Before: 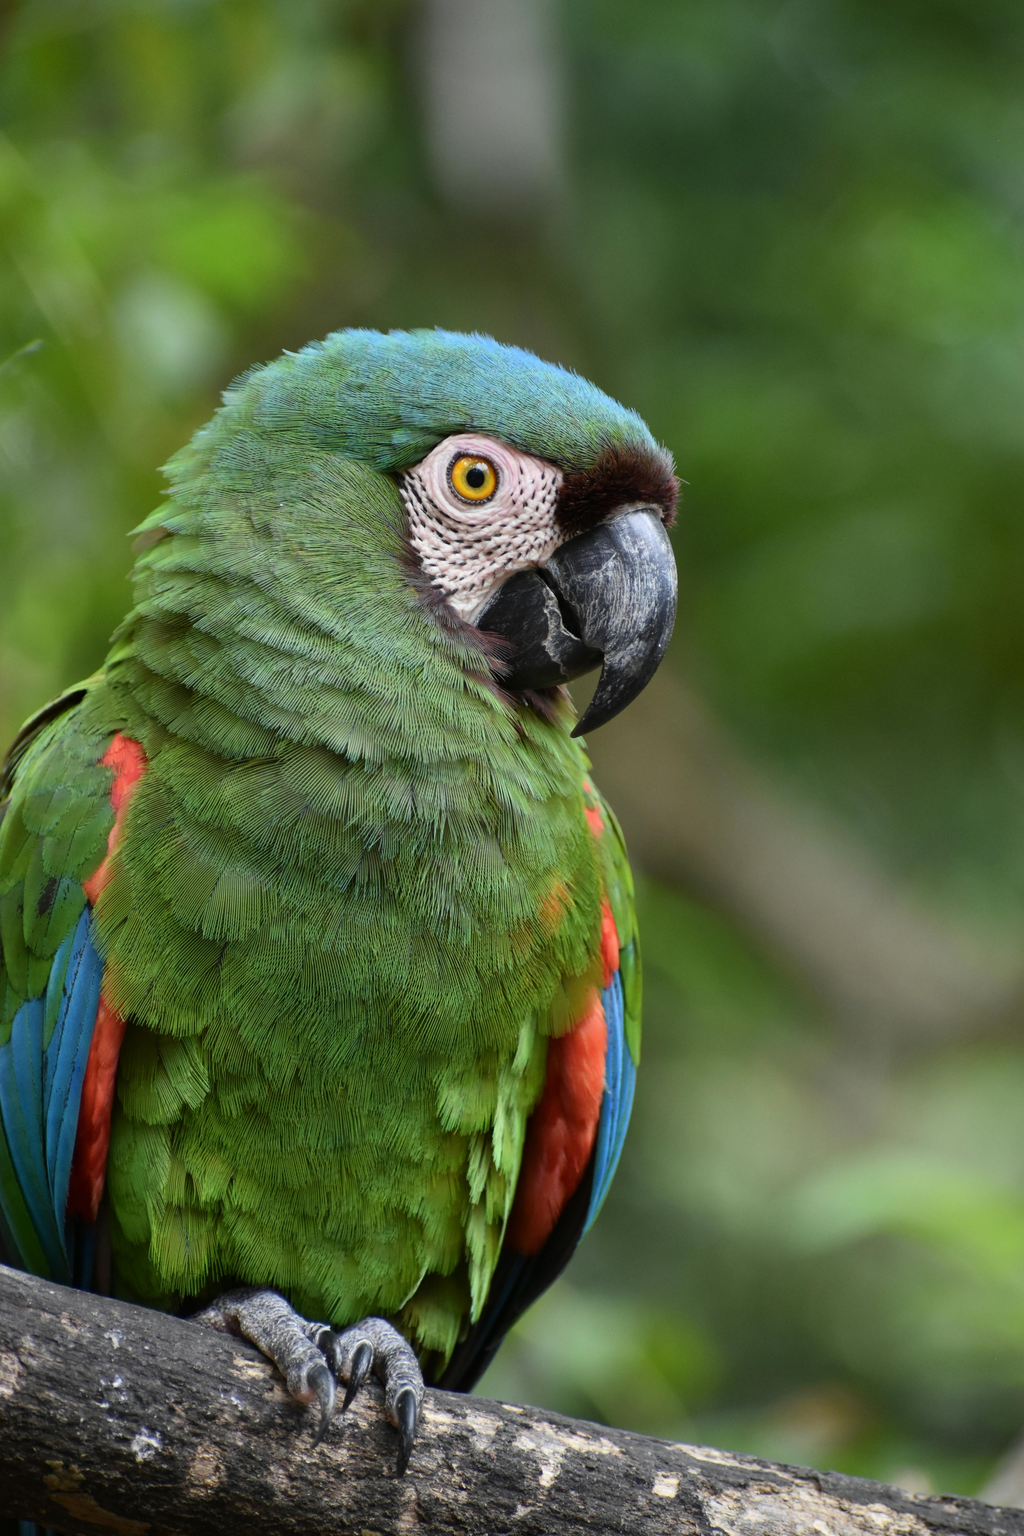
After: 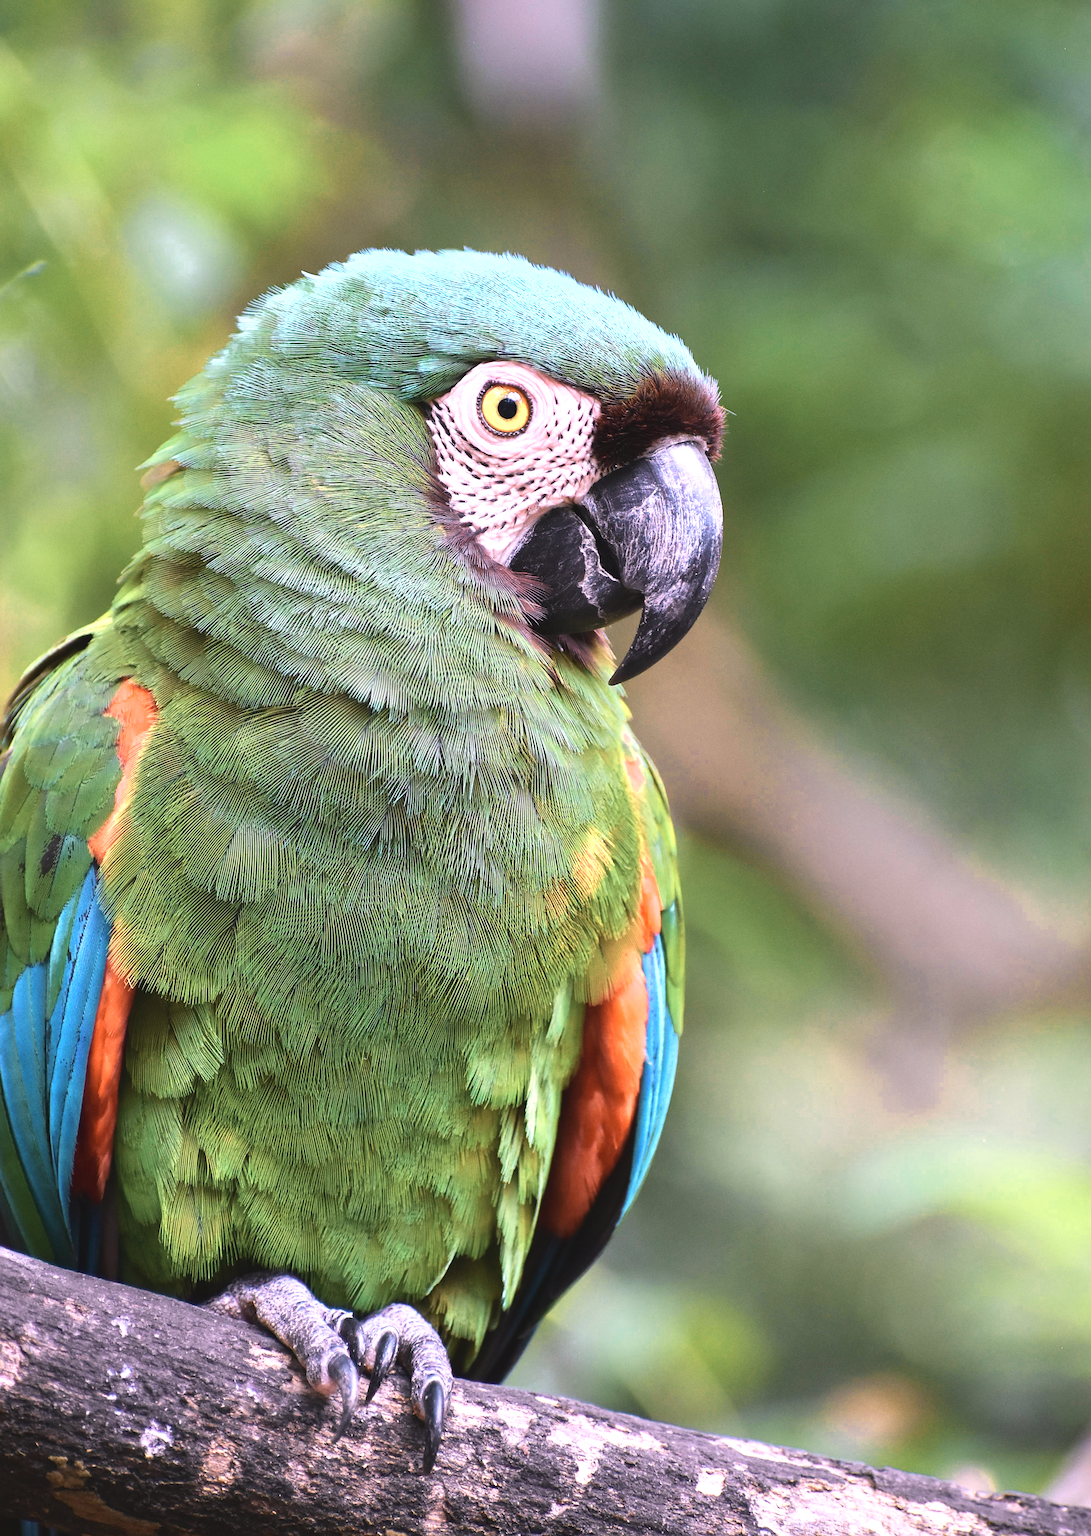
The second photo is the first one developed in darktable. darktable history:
contrast brightness saturation: contrast -0.103, brightness 0.054, saturation 0.08
velvia: on, module defaults
crop and rotate: top 6.206%
sharpen: radius 2.548, amount 0.636
color correction: highlights a* 16.09, highlights b* -20.81
color zones: curves: ch0 [(0.018, 0.548) (0.197, 0.654) (0.425, 0.447) (0.605, 0.658) (0.732, 0.579)]; ch1 [(0.105, 0.531) (0.224, 0.531) (0.386, 0.39) (0.618, 0.456) (0.732, 0.456) (0.956, 0.421)]; ch2 [(0.039, 0.583) (0.215, 0.465) (0.399, 0.544) (0.465, 0.548) (0.614, 0.447) (0.724, 0.43) (0.882, 0.623) (0.956, 0.632)]
exposure: black level correction 0, exposure 1 EV, compensate exposure bias true, compensate highlight preservation false
tone curve: curves: ch0 [(0, 0) (0.227, 0.17) (0.766, 0.774) (1, 1)]; ch1 [(0, 0) (0.114, 0.127) (0.437, 0.452) (0.498, 0.495) (0.579, 0.602) (1, 1)]; ch2 [(0, 0) (0.233, 0.259) (0.493, 0.492) (0.568, 0.596) (1, 1)], color space Lab, linked channels, preserve colors none
